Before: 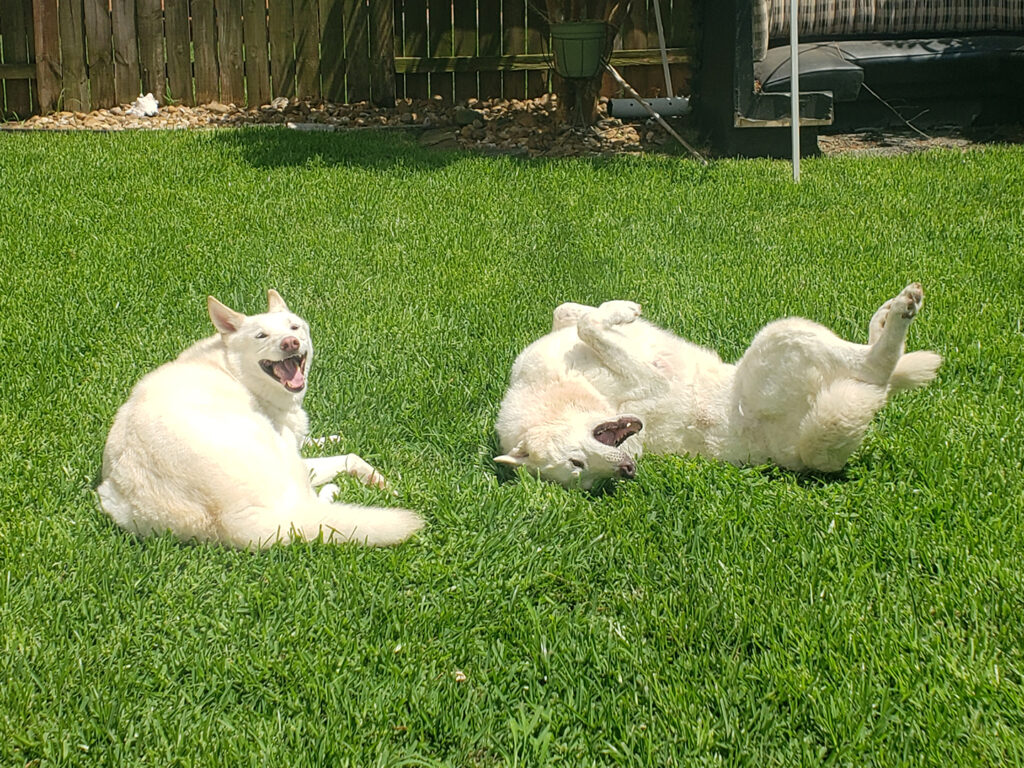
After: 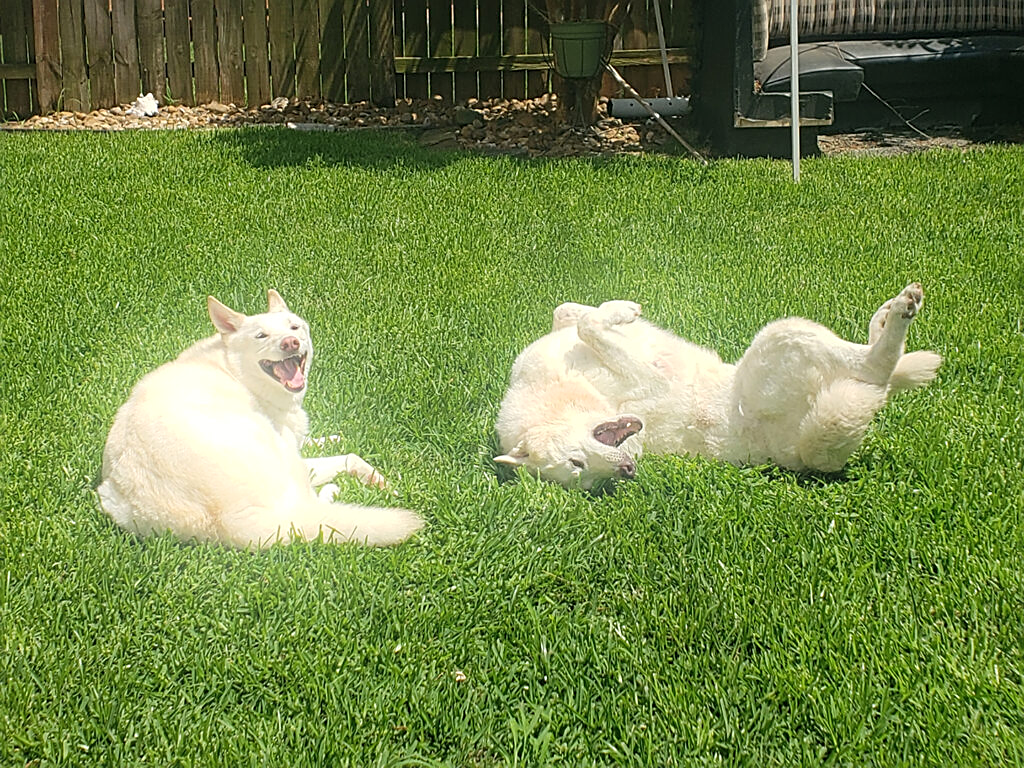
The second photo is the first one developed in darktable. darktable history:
bloom: size 16%, threshold 98%, strength 20%
exposure: compensate highlight preservation false
sharpen: on, module defaults
